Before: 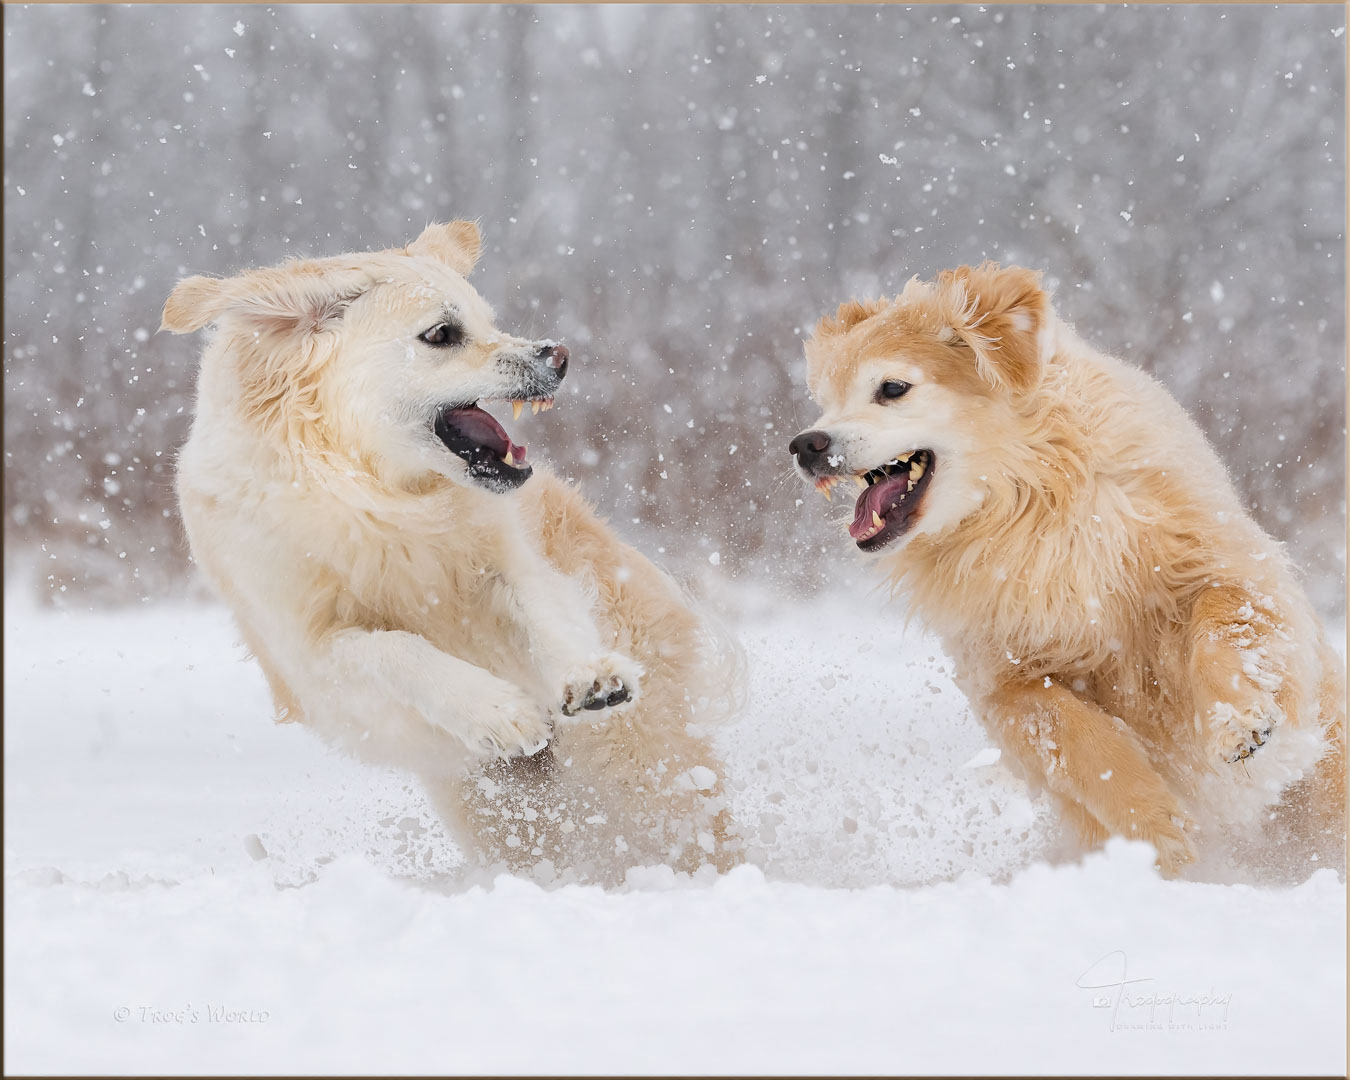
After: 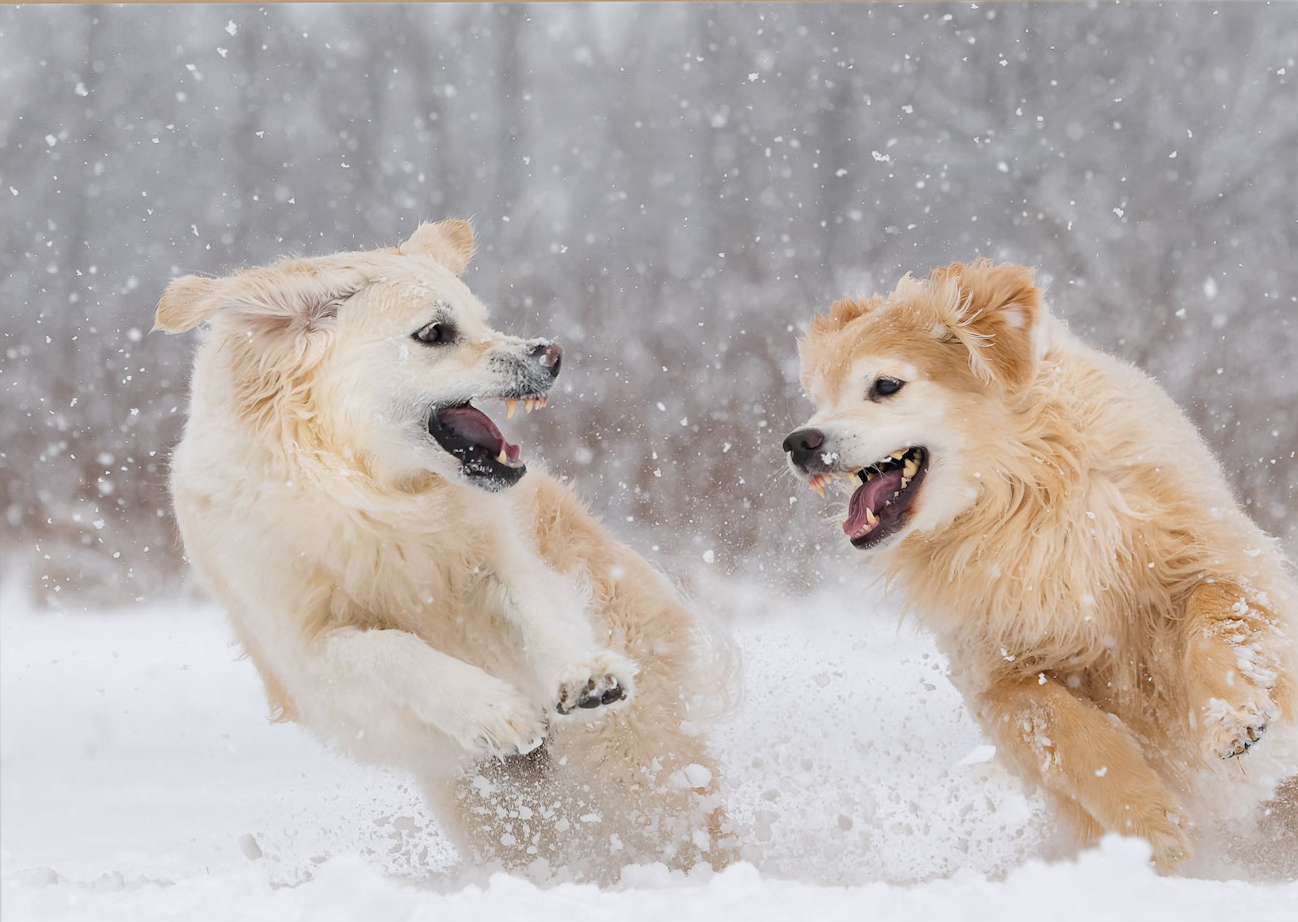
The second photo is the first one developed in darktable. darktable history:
contrast brightness saturation: saturation -0.05
crop and rotate: angle 0.2°, left 0.275%, right 3.127%, bottom 14.18%
